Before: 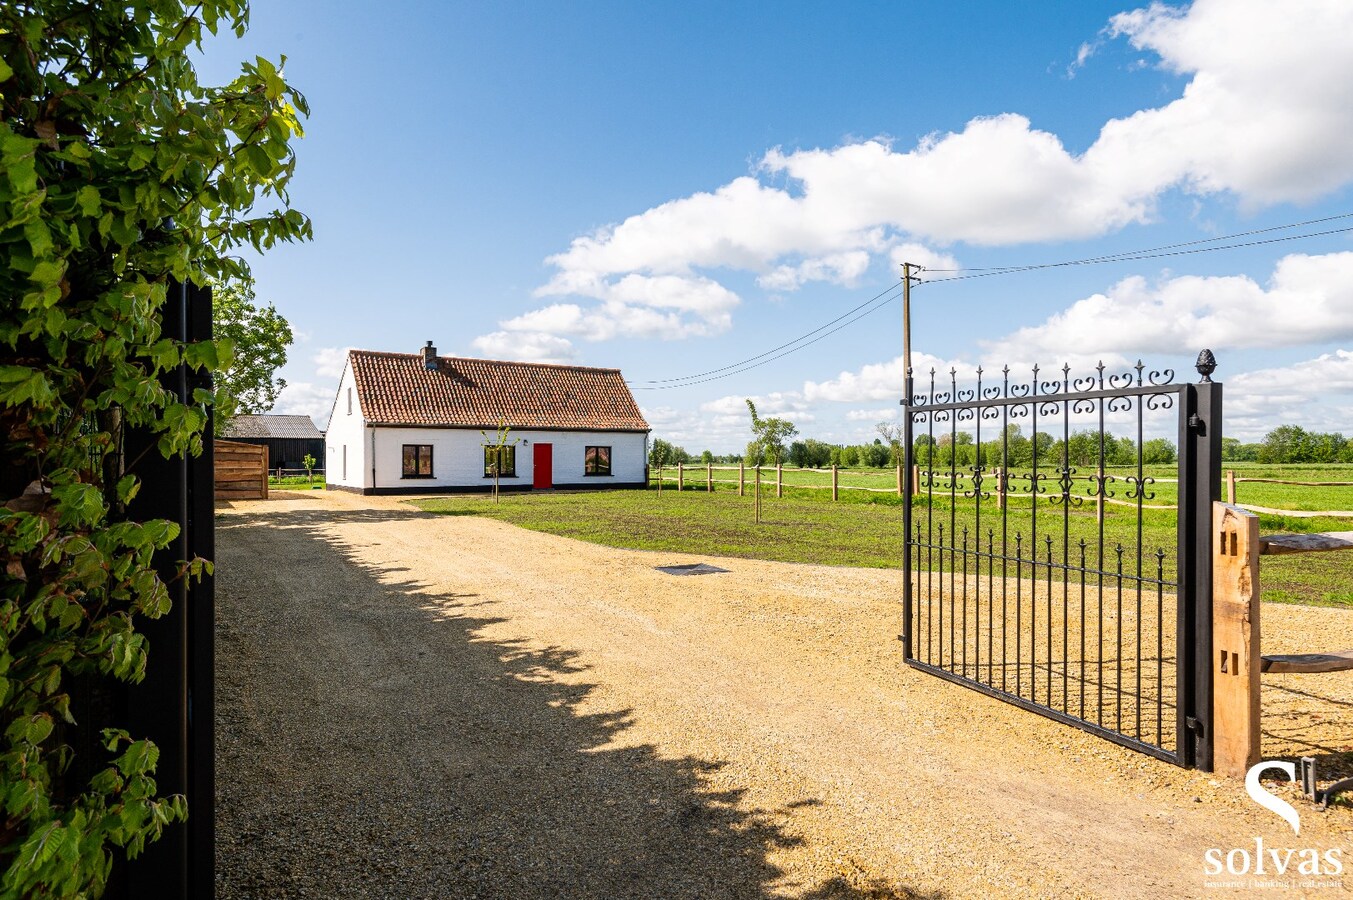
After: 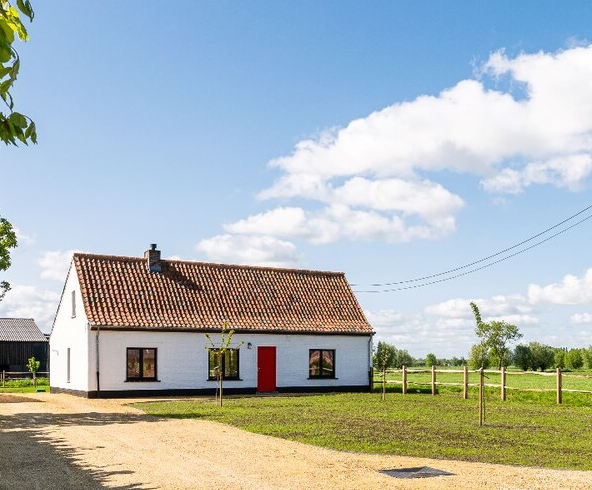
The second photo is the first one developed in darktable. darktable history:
color balance rgb: perceptual saturation grading › global saturation 0.569%
crop: left 20.423%, top 10.853%, right 35.514%, bottom 34.531%
